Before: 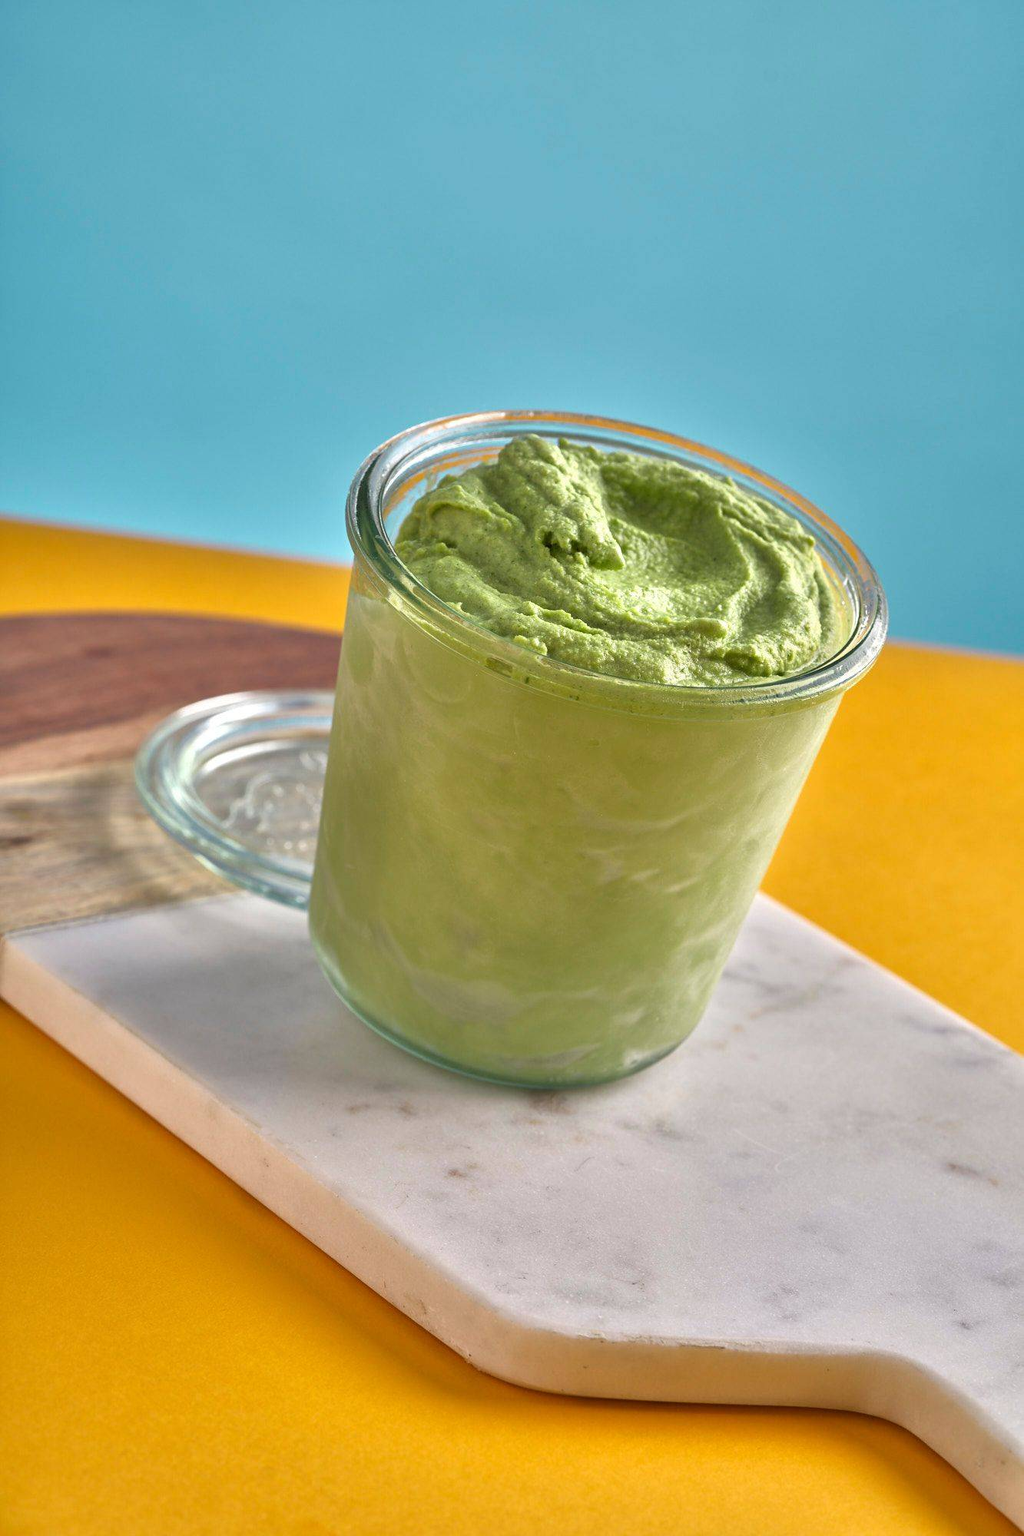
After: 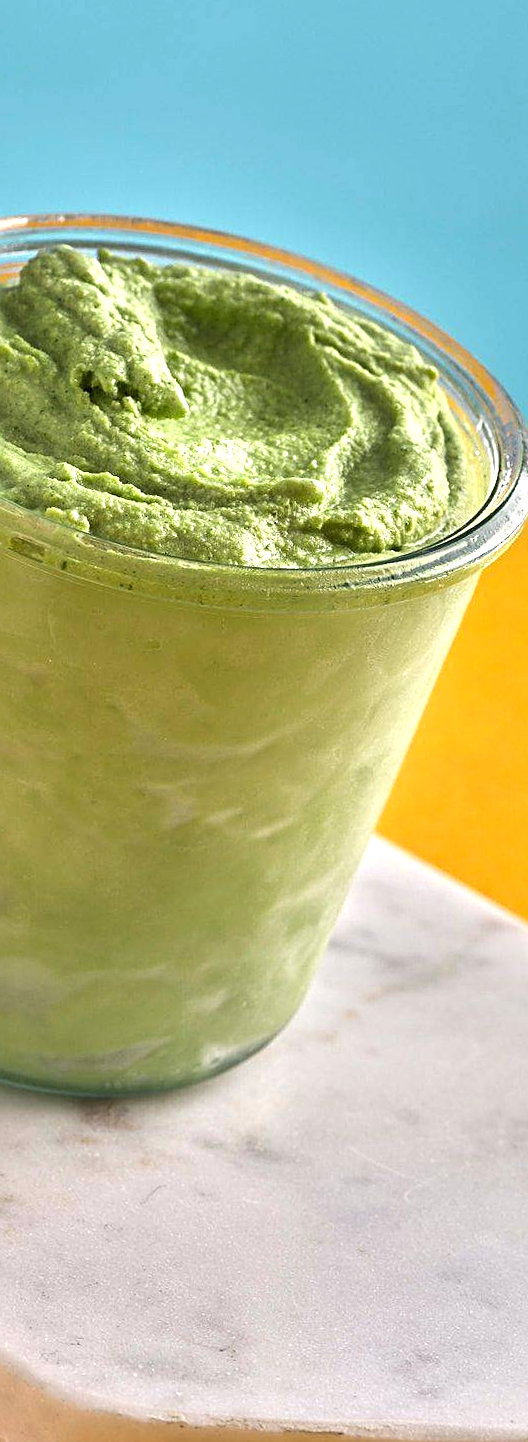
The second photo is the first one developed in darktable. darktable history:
rotate and perspective: rotation -1.32°, lens shift (horizontal) -0.031, crop left 0.015, crop right 0.985, crop top 0.047, crop bottom 0.982
crop: left 45.721%, top 13.393%, right 14.118%, bottom 10.01%
sharpen: on, module defaults
tone equalizer: -8 EV -0.417 EV, -7 EV -0.389 EV, -6 EV -0.333 EV, -5 EV -0.222 EV, -3 EV 0.222 EV, -2 EV 0.333 EV, -1 EV 0.389 EV, +0 EV 0.417 EV, edges refinement/feathering 500, mask exposure compensation -1.57 EV, preserve details no
